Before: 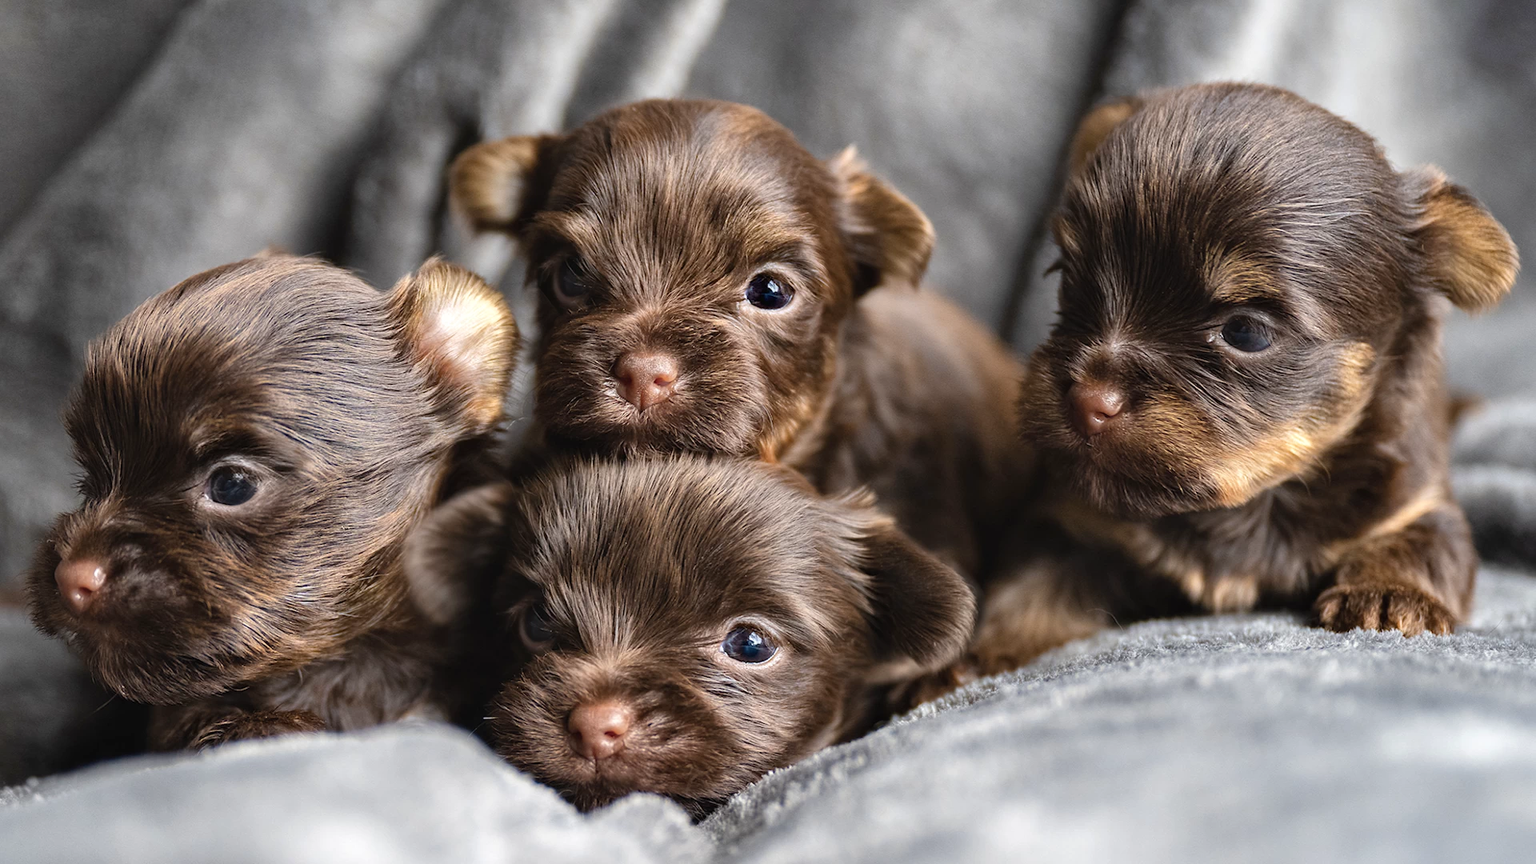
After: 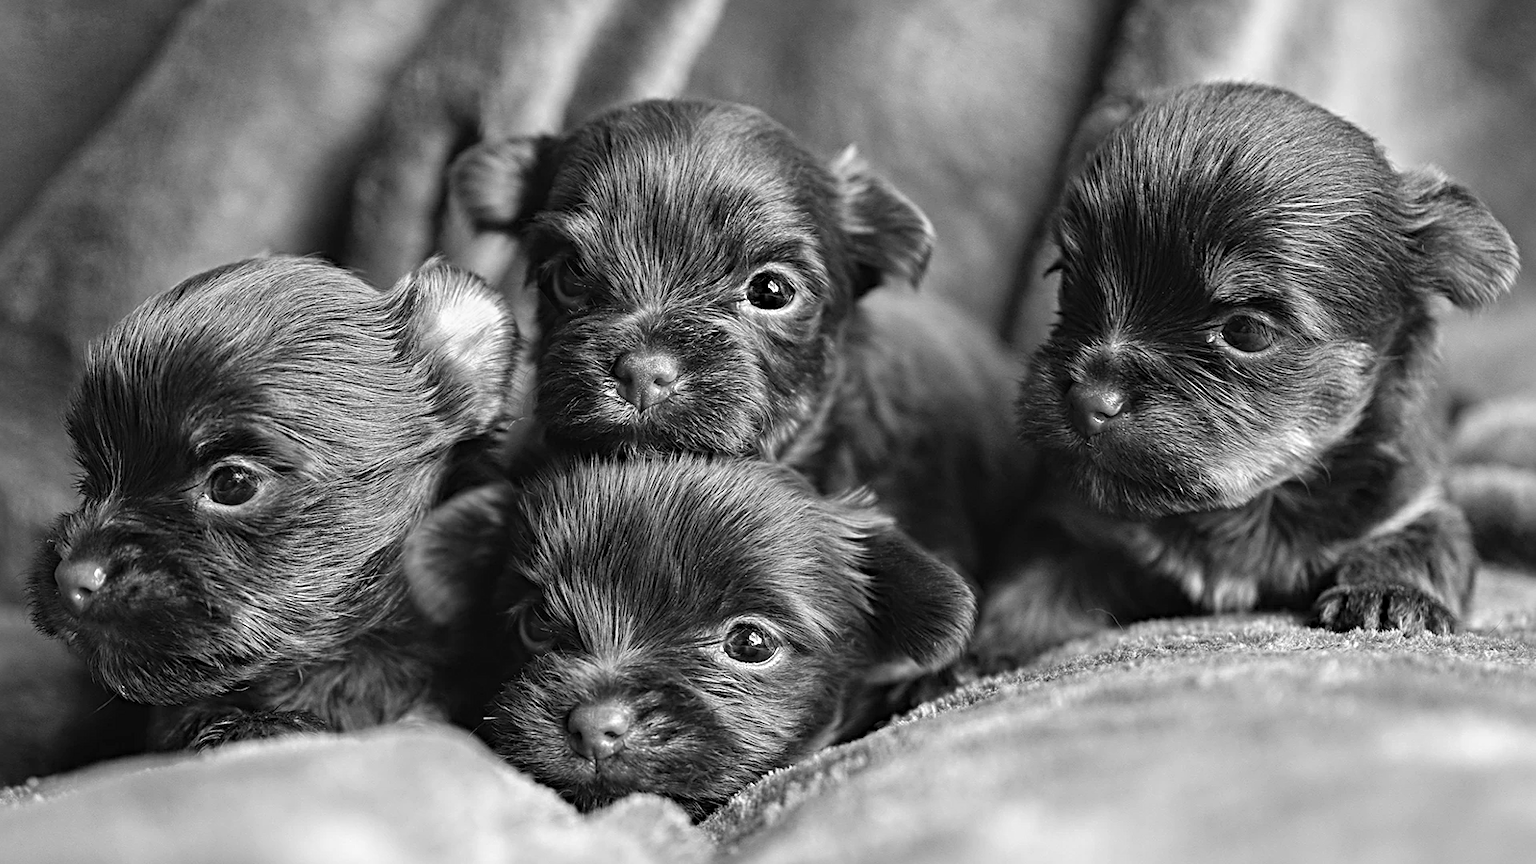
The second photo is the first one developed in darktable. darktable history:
color zones: curves: ch1 [(0, 0.469) (0.001, 0.469) (0.12, 0.446) (0.248, 0.469) (0.5, 0.5) (0.748, 0.5) (0.999, 0.469) (1, 0.469)]
color calibration: output gray [0.267, 0.423, 0.267, 0], illuminant same as pipeline (D50), adaptation none (bypass)
sharpen: radius 4.883
